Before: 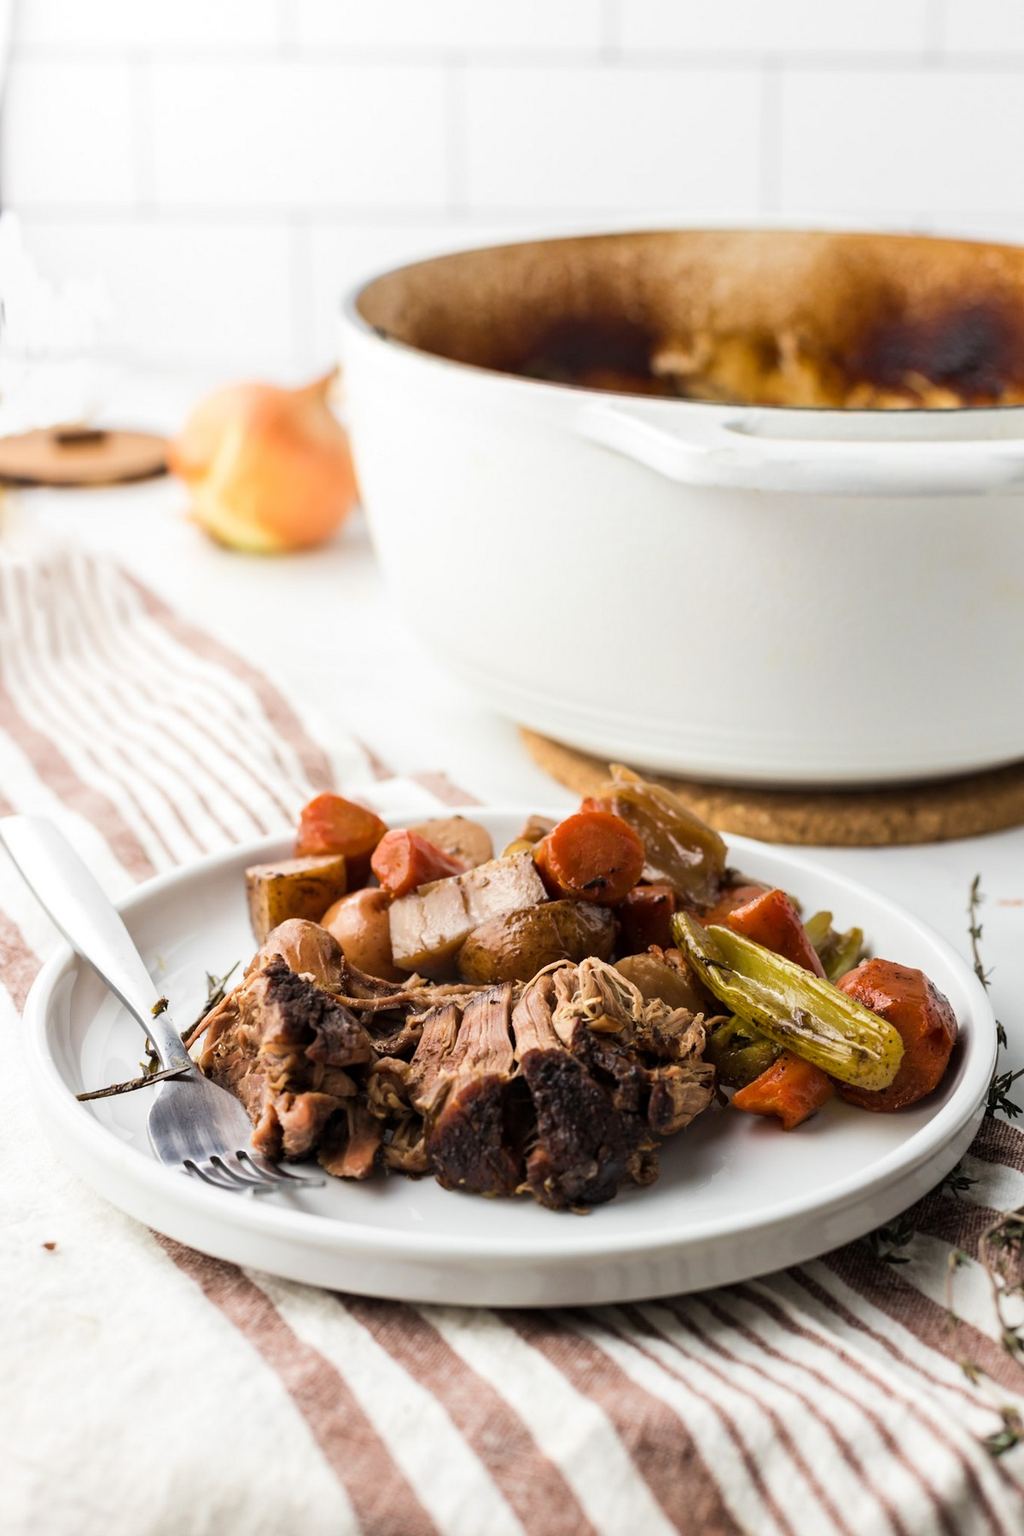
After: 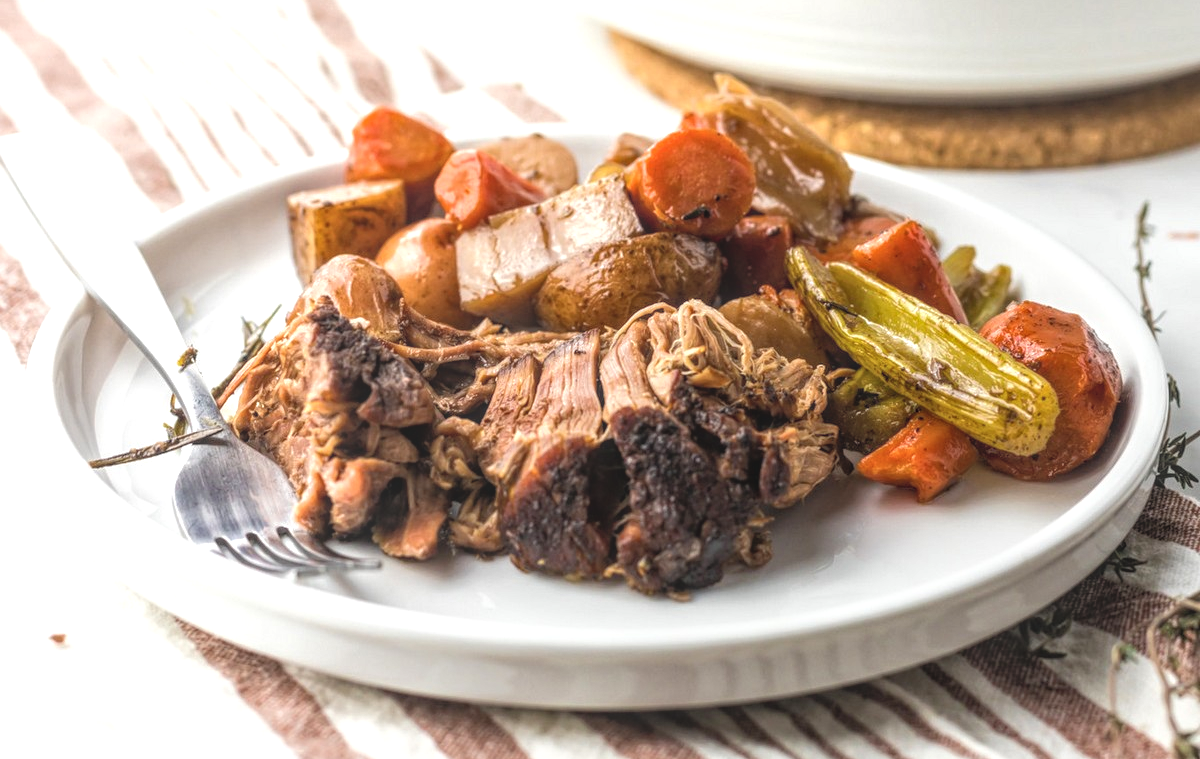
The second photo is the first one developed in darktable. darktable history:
crop: top 45.677%, bottom 12.107%
local contrast: highlights 66%, shadows 35%, detail 167%, midtone range 0.2
exposure: exposure 0.346 EV, compensate highlight preservation false
